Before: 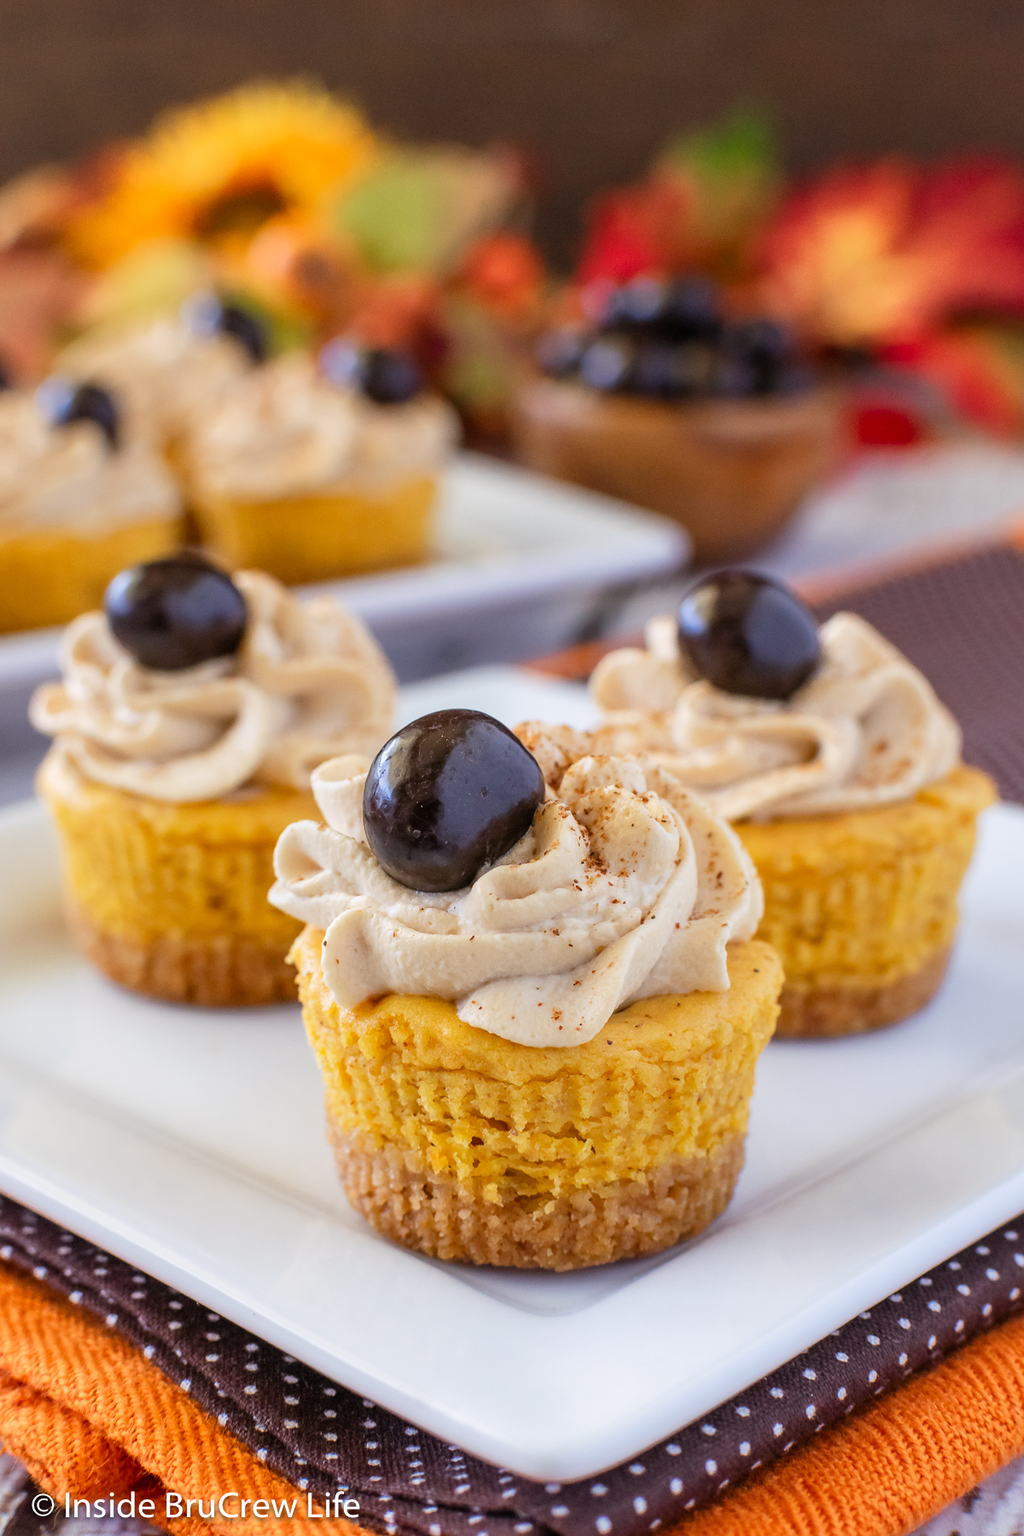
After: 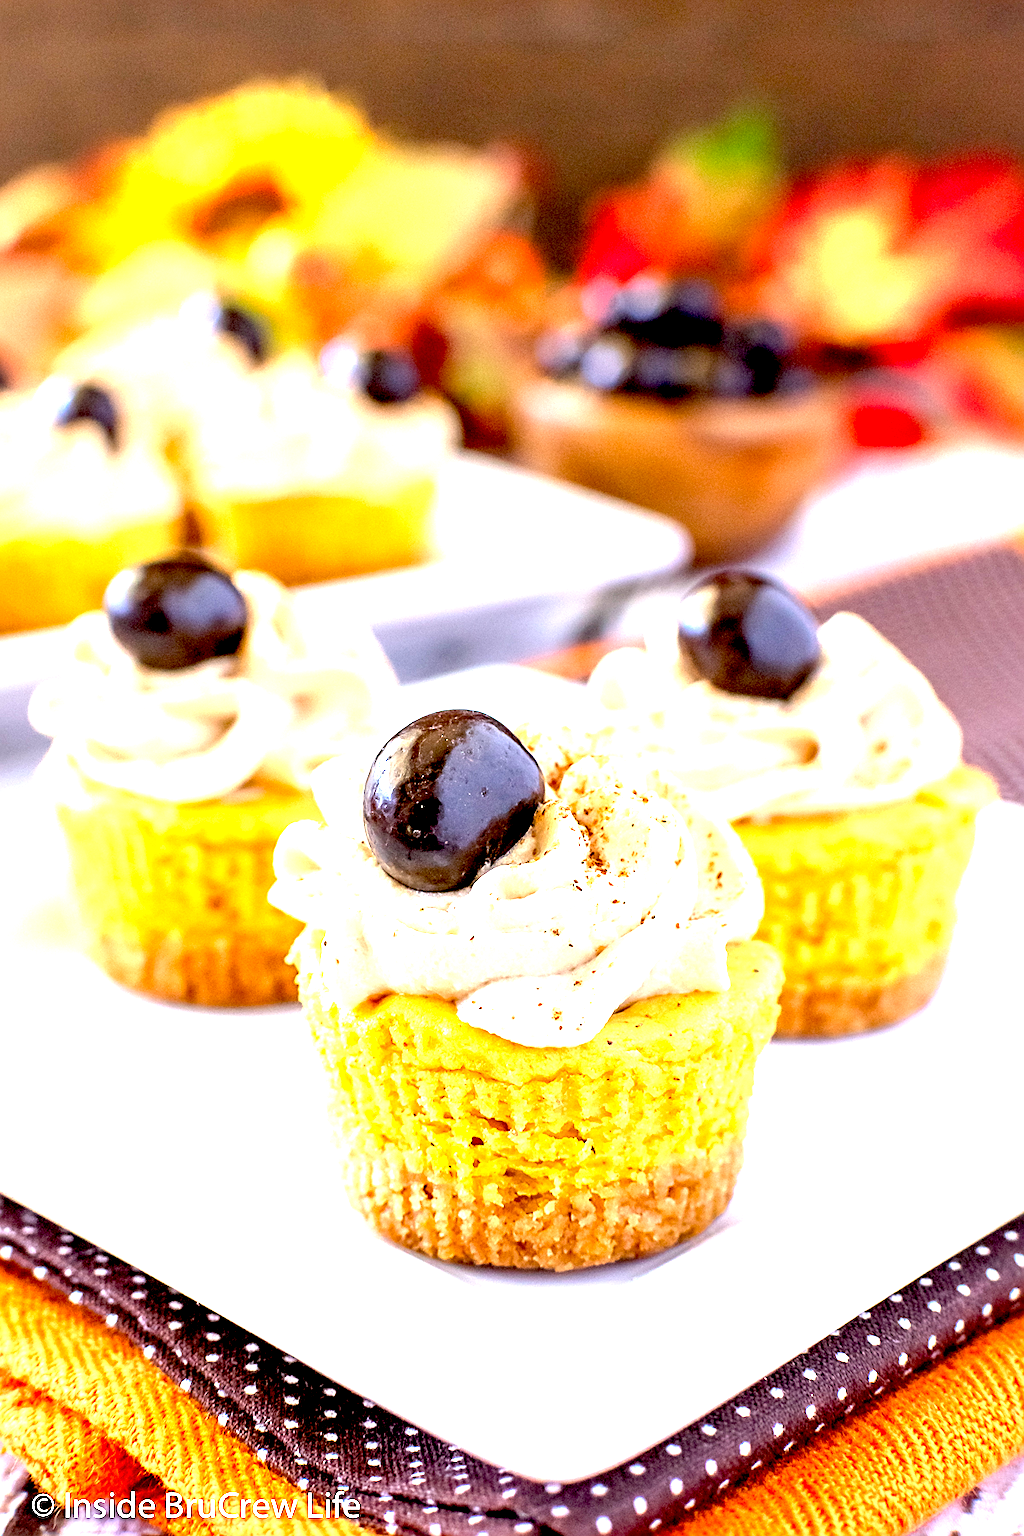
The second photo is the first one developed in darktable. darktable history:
exposure: black level correction 0.015, exposure 1.792 EV, compensate highlight preservation false
sharpen: on, module defaults
